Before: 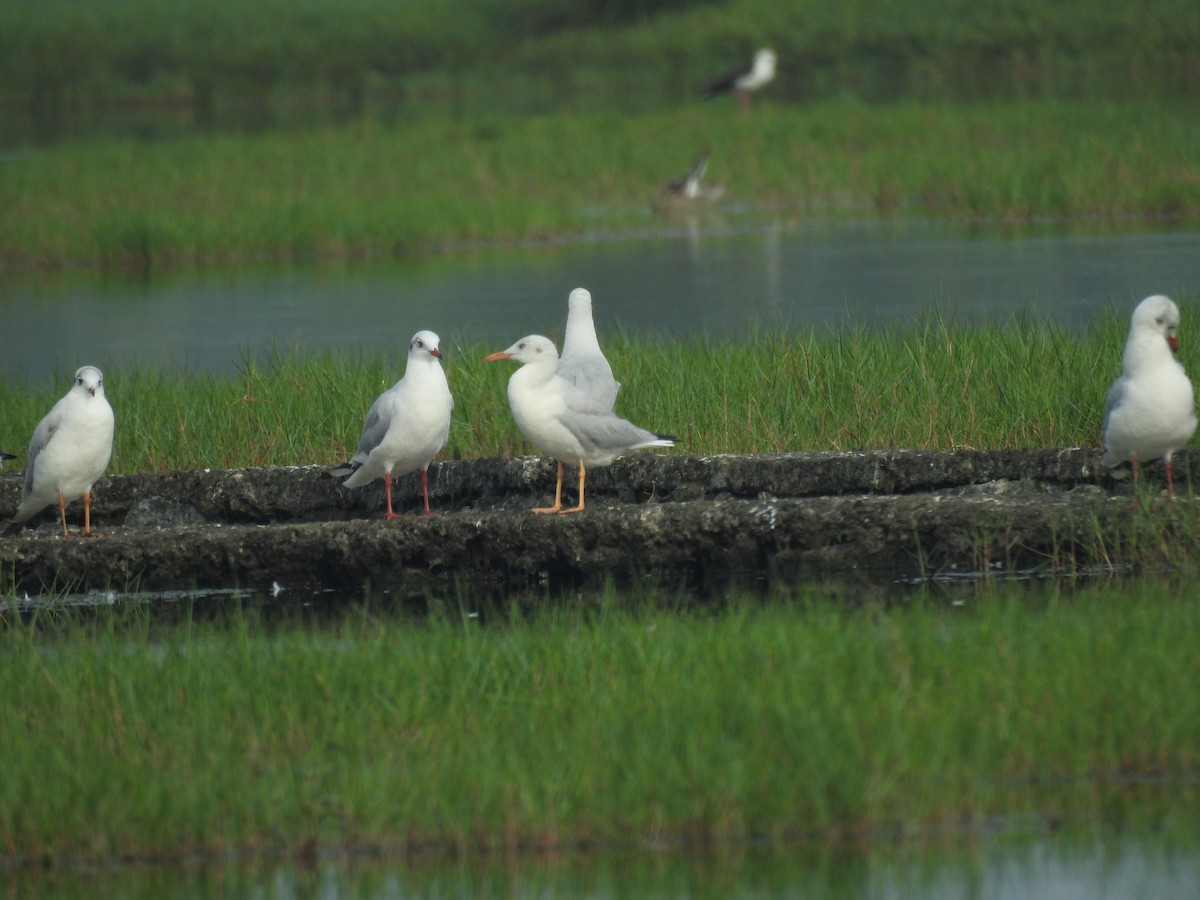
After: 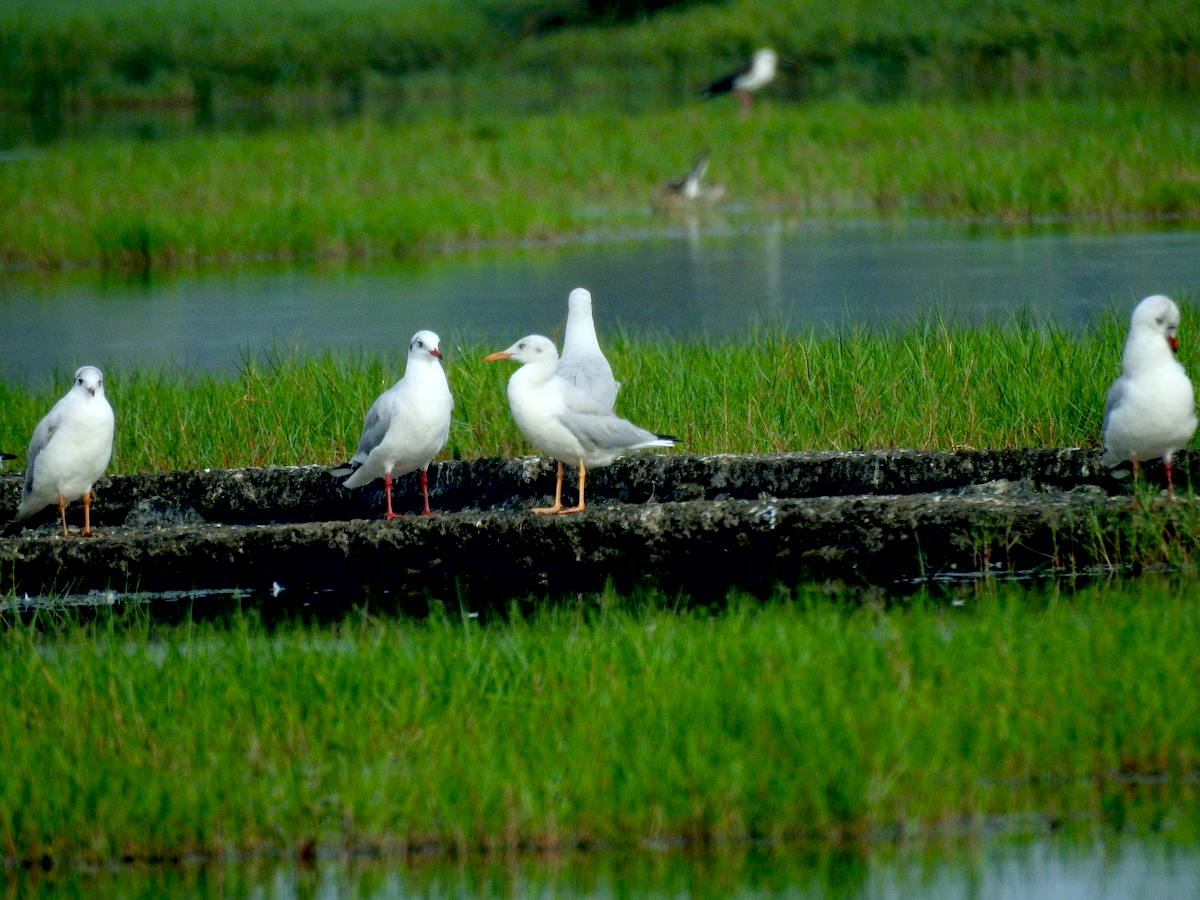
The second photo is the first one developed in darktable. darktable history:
exposure: black level correction 0.031, exposure 0.304 EV, compensate highlight preservation false
local contrast: highlights 100%, shadows 100%, detail 120%, midtone range 0.2
contrast brightness saturation: contrast 0.07, brightness 0.08, saturation 0.18
white balance: red 0.967, blue 1.049
